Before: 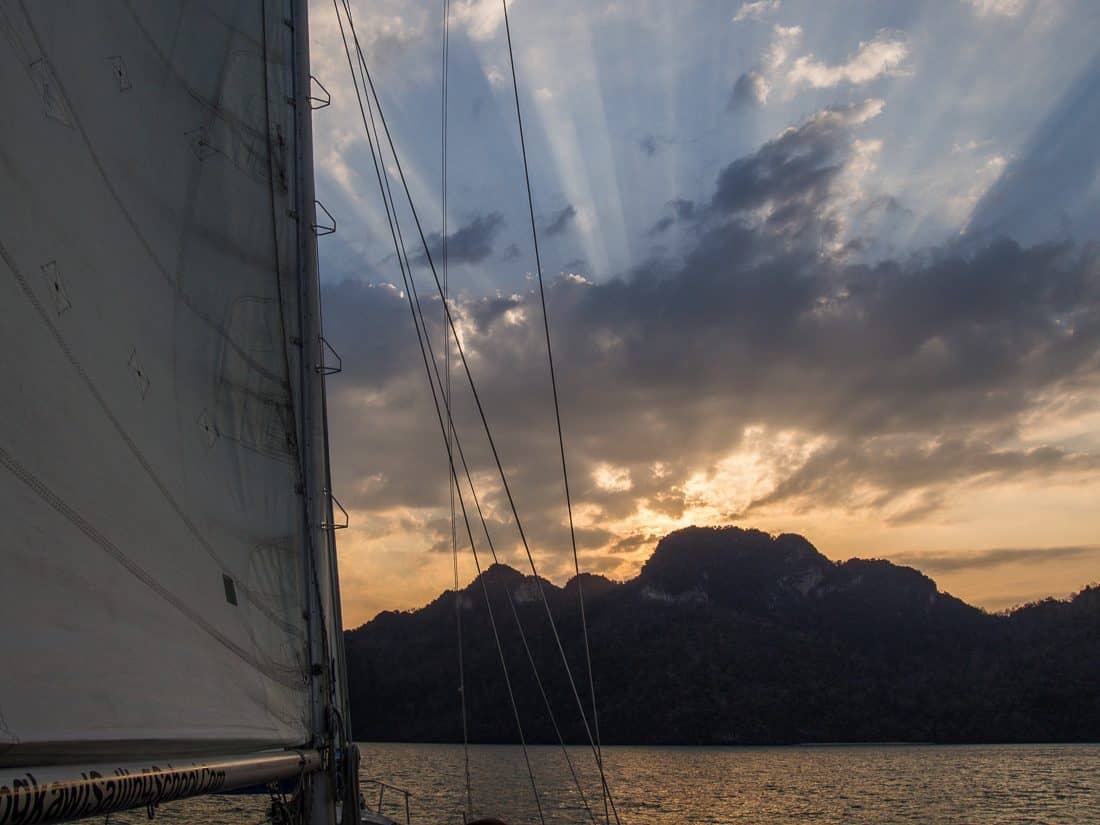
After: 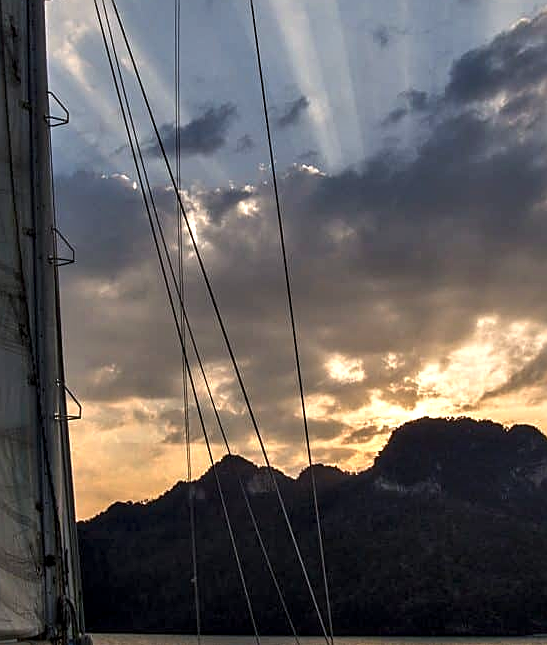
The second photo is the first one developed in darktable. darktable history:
contrast equalizer: y [[0.6 ×6], [0.55 ×6], [0 ×6], [0 ×6], [0 ×6]]
crop and rotate: angle 0.011°, left 24.321%, top 13.221%, right 25.905%, bottom 8.562%
haze removal: strength -0.112, compatibility mode true, adaptive false
sharpen: on, module defaults
